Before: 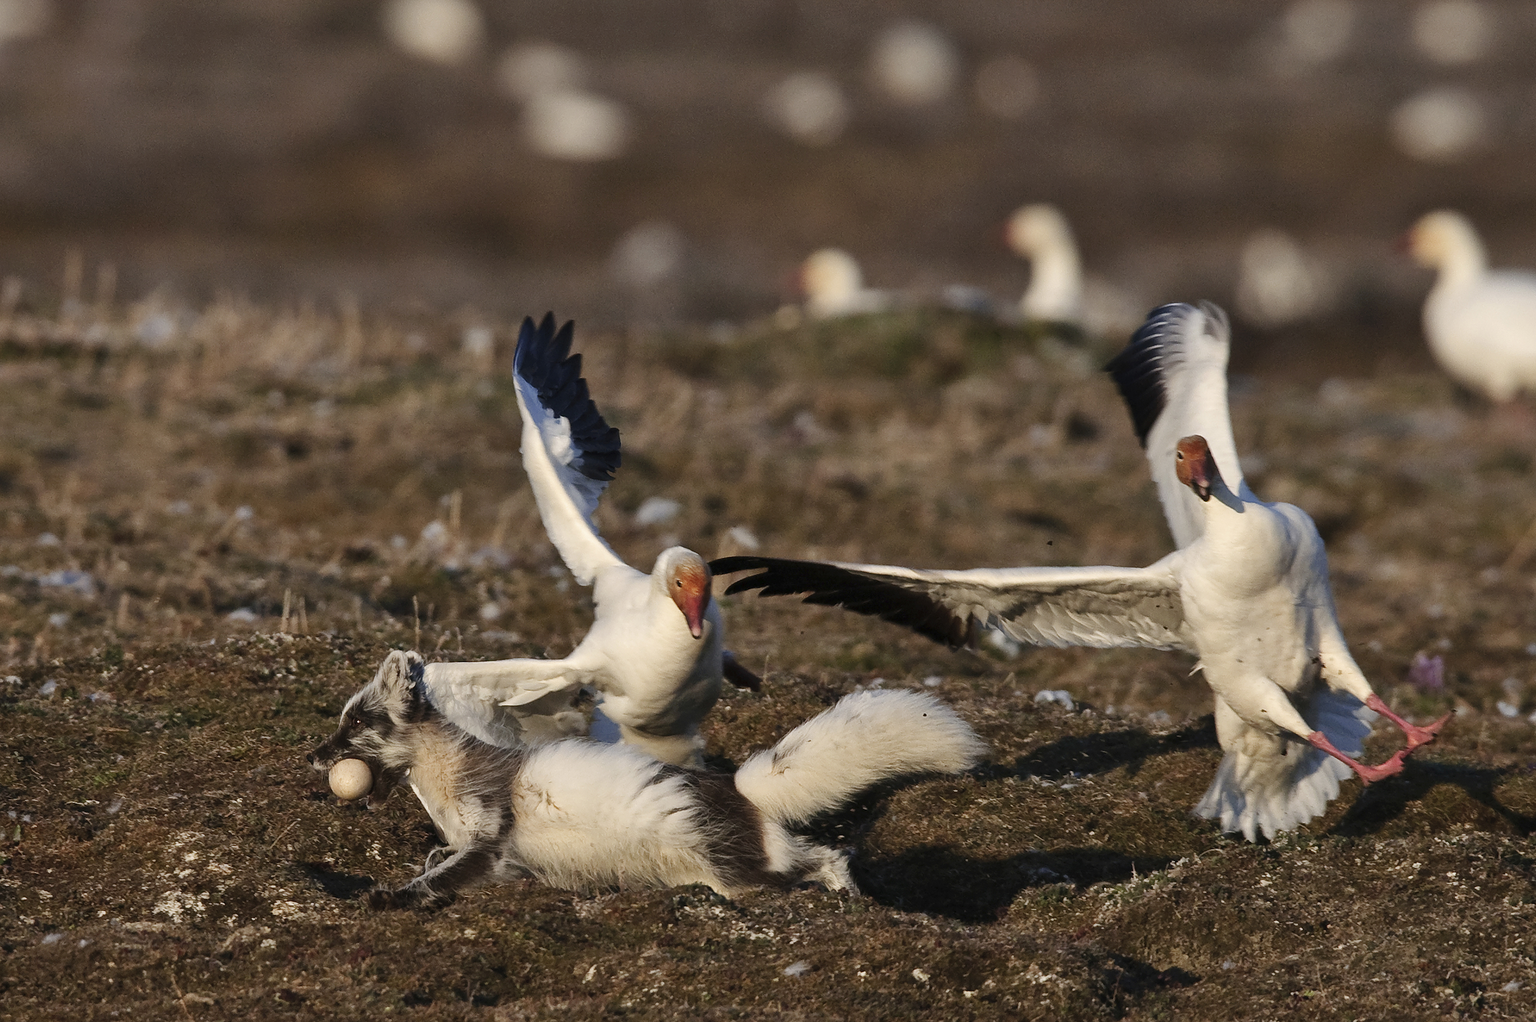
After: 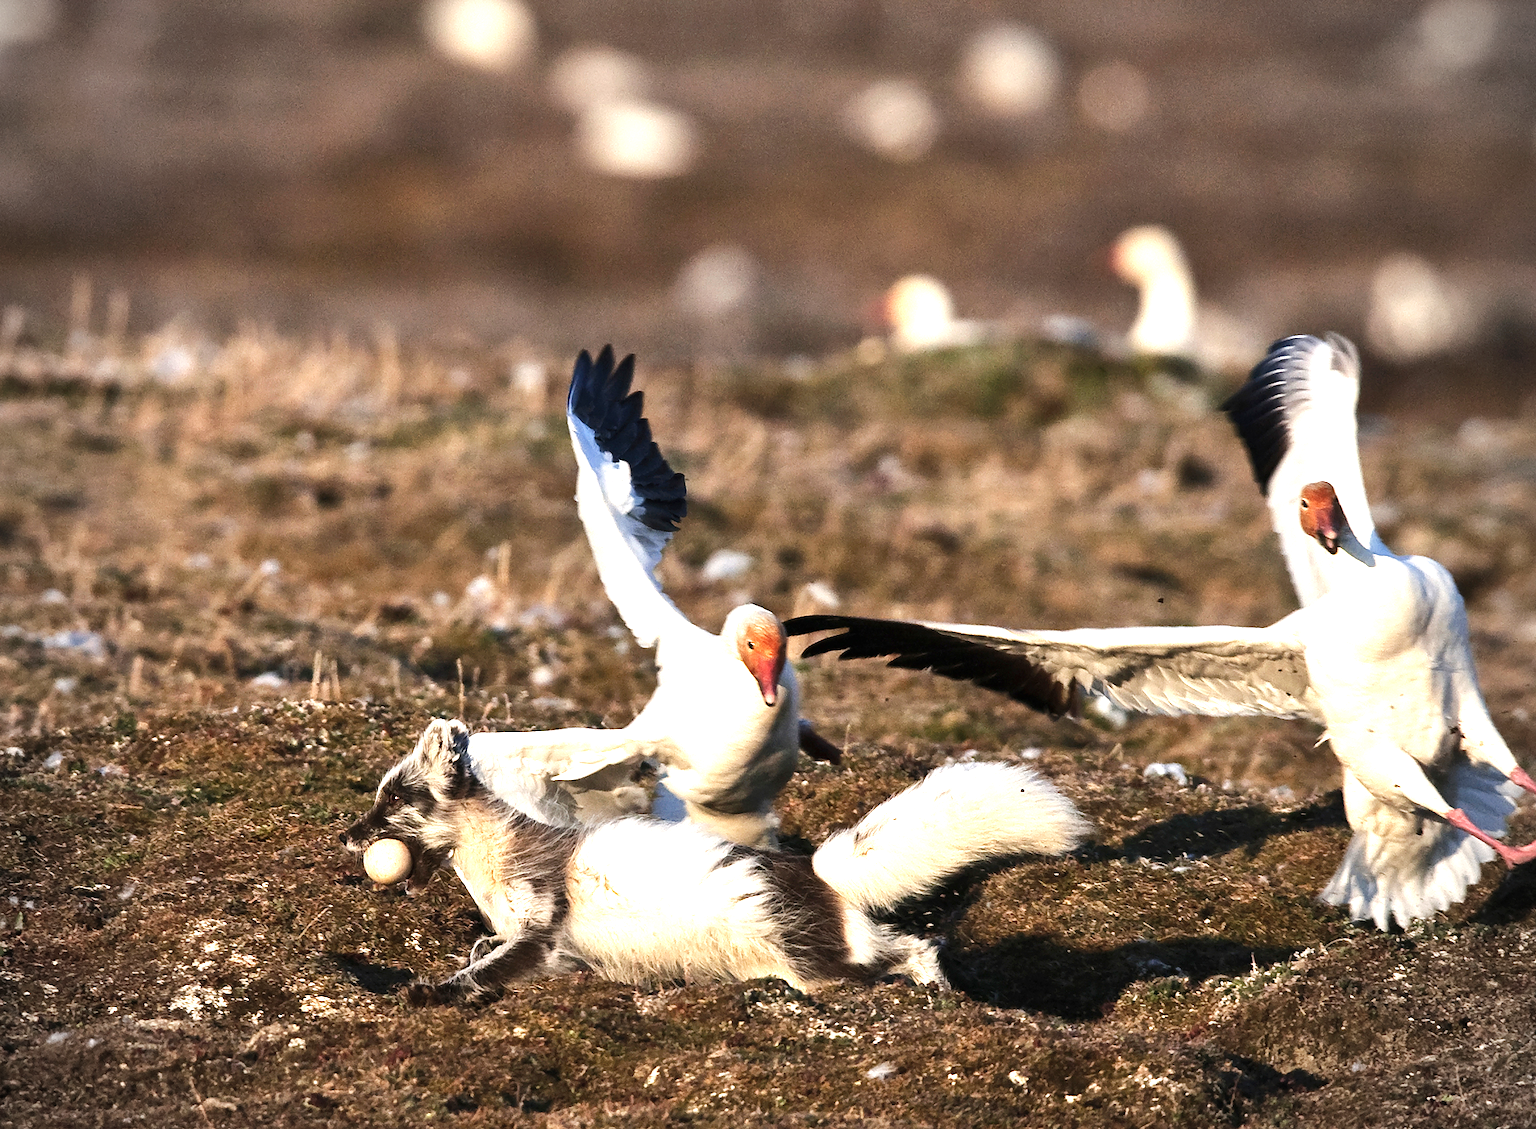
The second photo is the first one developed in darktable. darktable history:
exposure: black level correction 0, exposure 1.098 EV, compensate highlight preservation false
crop: right 9.521%, bottom 0.019%
vignetting: on, module defaults
tone equalizer: -8 EV -0.399 EV, -7 EV -0.364 EV, -6 EV -0.303 EV, -5 EV -0.261 EV, -3 EV 0.203 EV, -2 EV 0.334 EV, -1 EV 0.367 EV, +0 EV 0.43 EV, edges refinement/feathering 500, mask exposure compensation -1.57 EV, preserve details no
